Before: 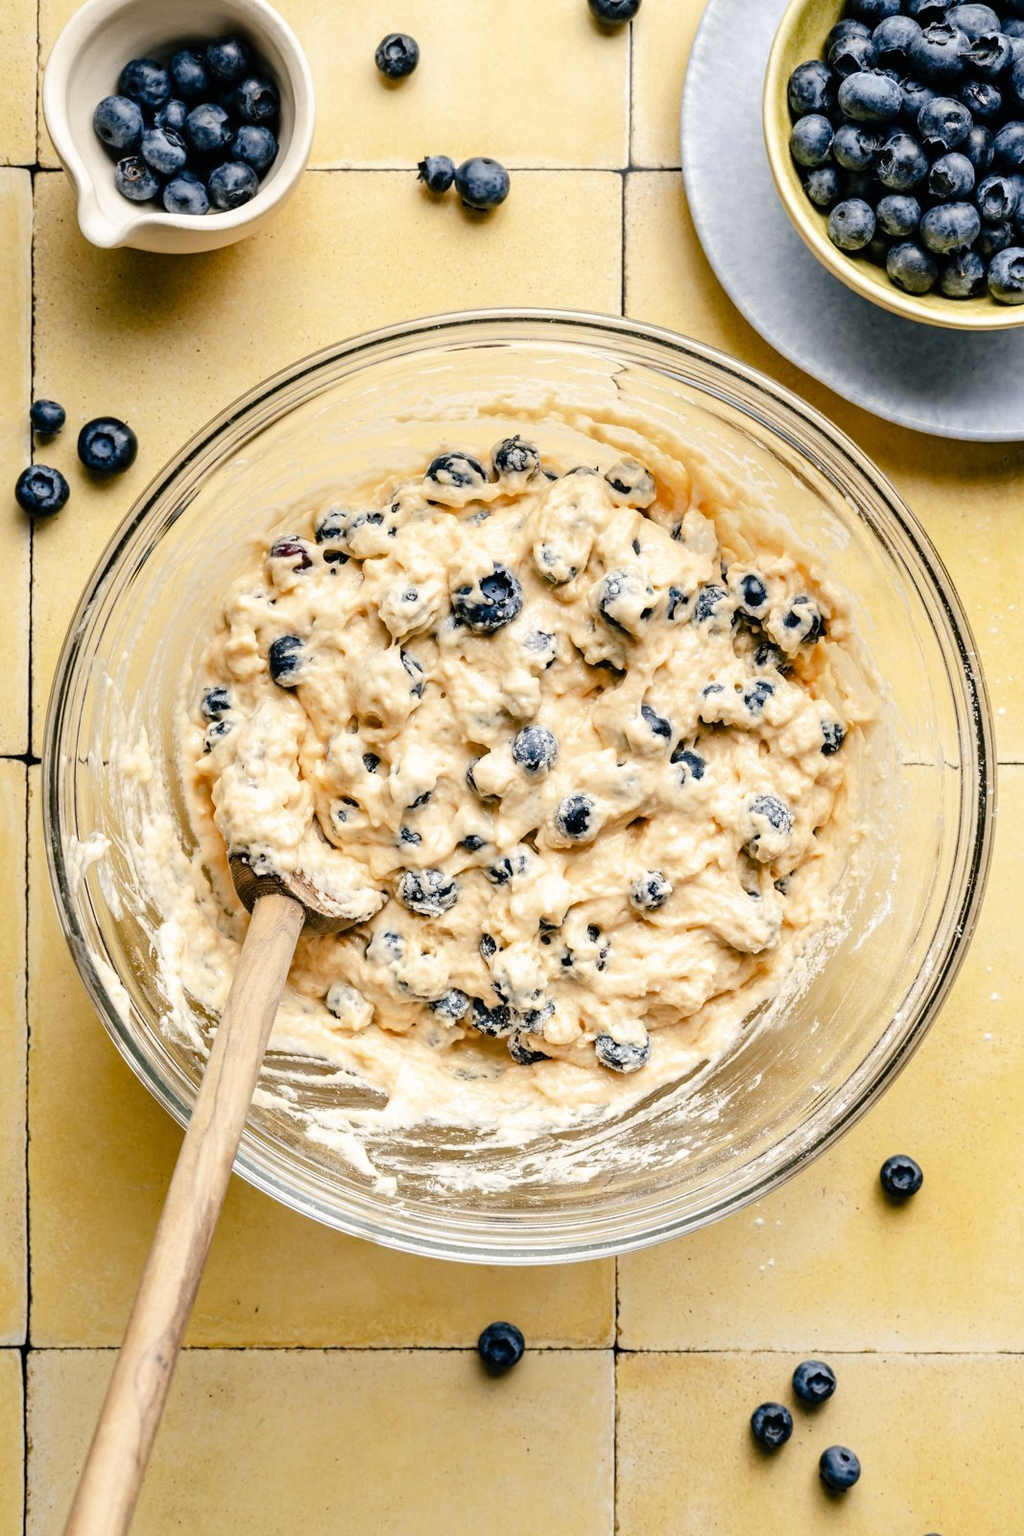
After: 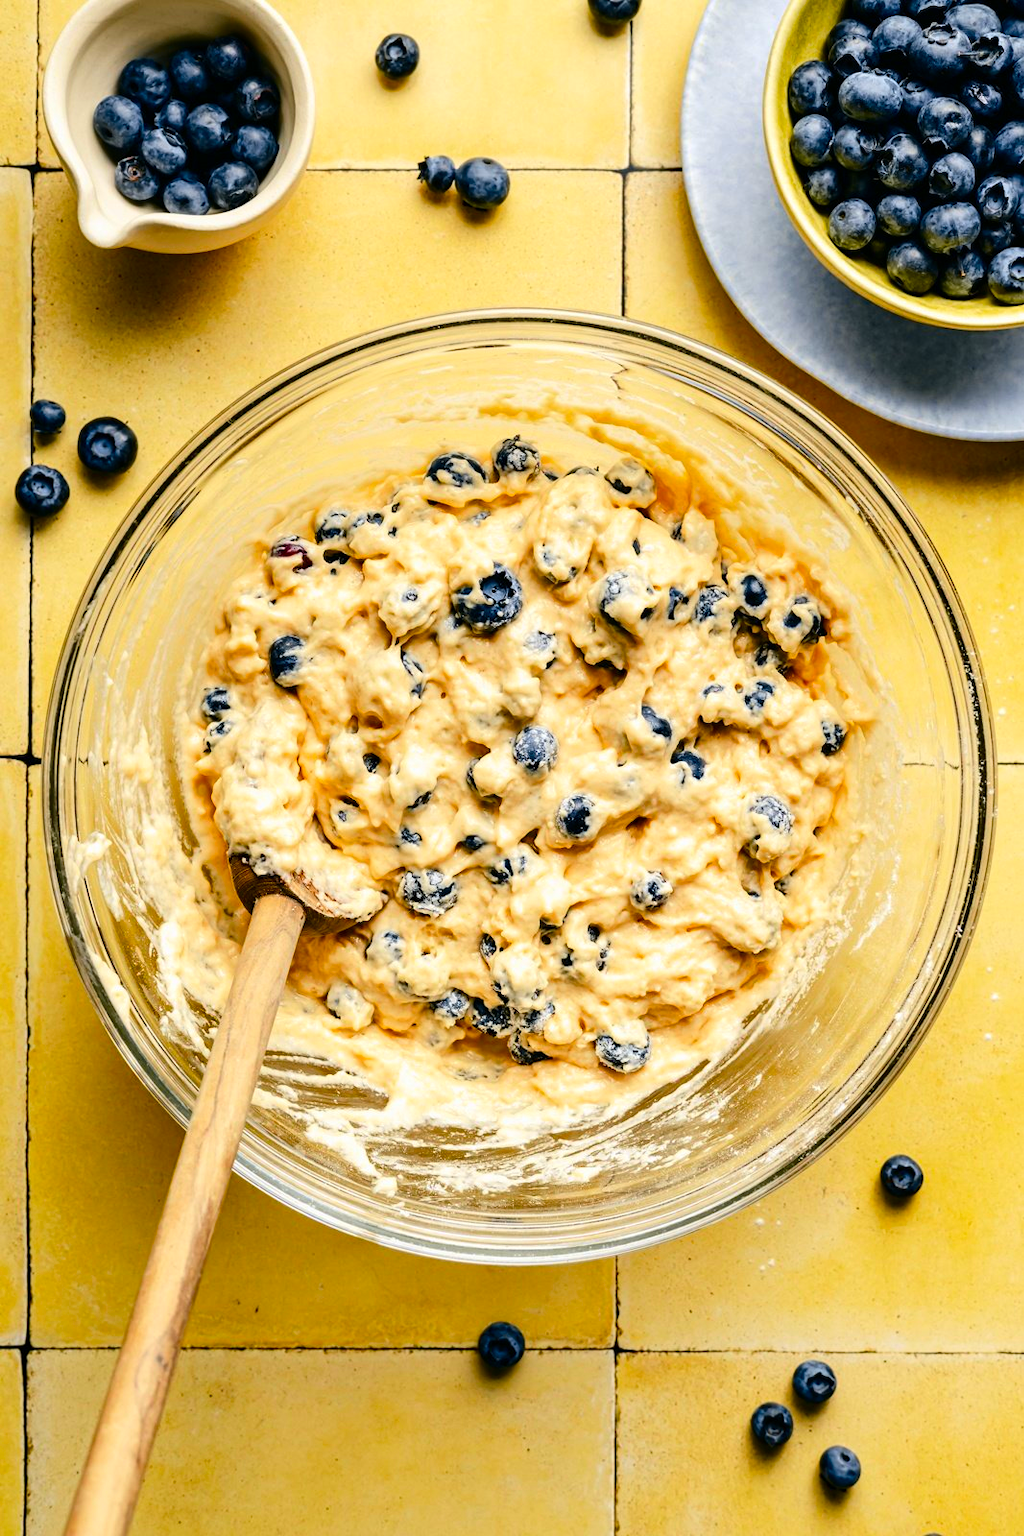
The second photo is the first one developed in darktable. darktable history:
color balance rgb: perceptual saturation grading › global saturation 30%, global vibrance 20%
tone curve: curves: ch0 [(0, 0) (0.227, 0.17) (0.766, 0.774) (1, 1)]; ch1 [(0, 0) (0.114, 0.127) (0.437, 0.452) (0.498, 0.495) (0.579, 0.602) (1, 1)]; ch2 [(0, 0) (0.233, 0.259) (0.493, 0.492) (0.568, 0.596) (1, 1)], color space Lab, independent channels, preserve colors none
